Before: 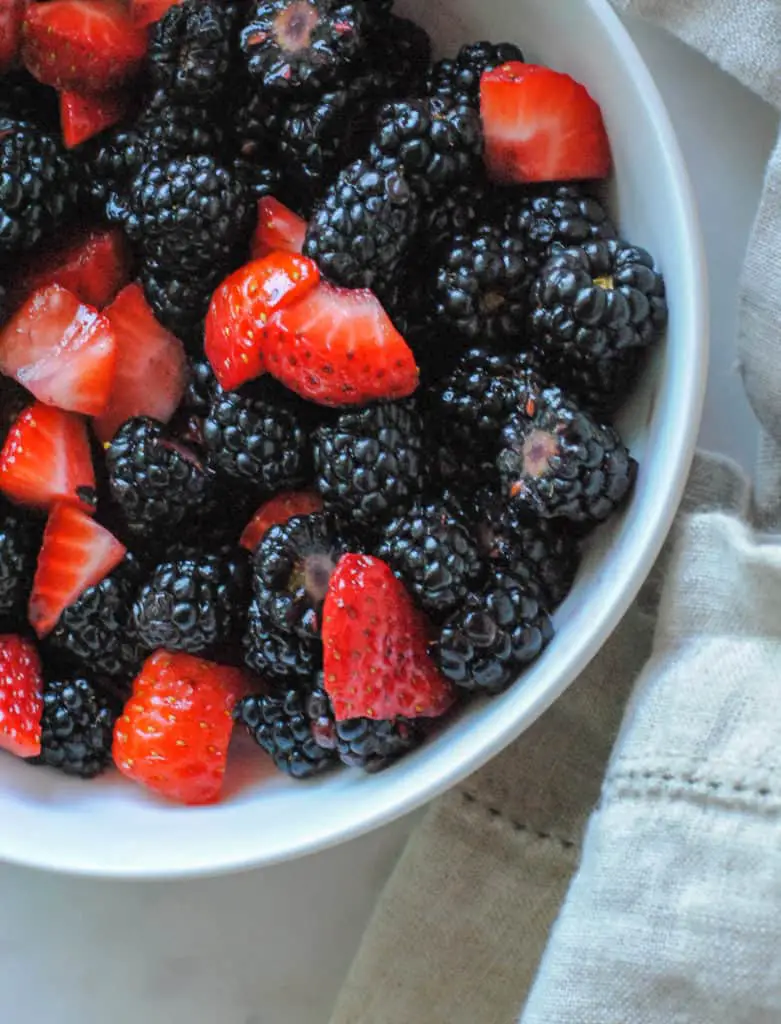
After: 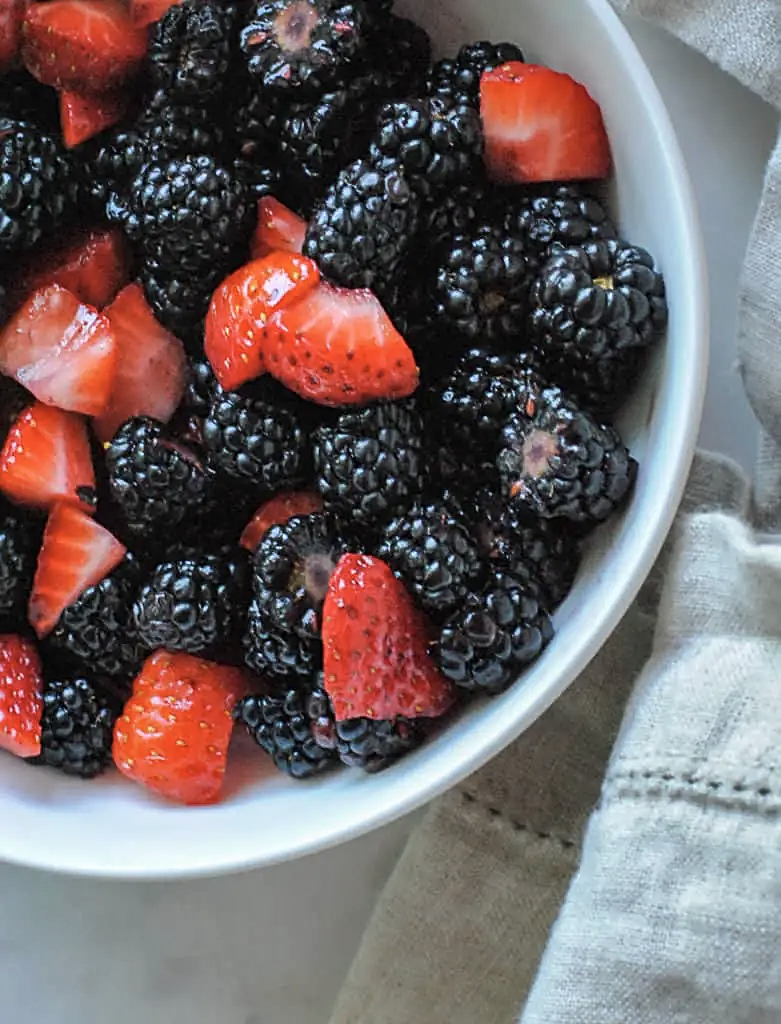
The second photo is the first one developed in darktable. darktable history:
sharpen: on, module defaults
shadows and highlights: radius 105.9, shadows 23.66, highlights -58.35, low approximation 0.01, soften with gaussian
contrast brightness saturation: contrast 0.109, saturation -0.161
